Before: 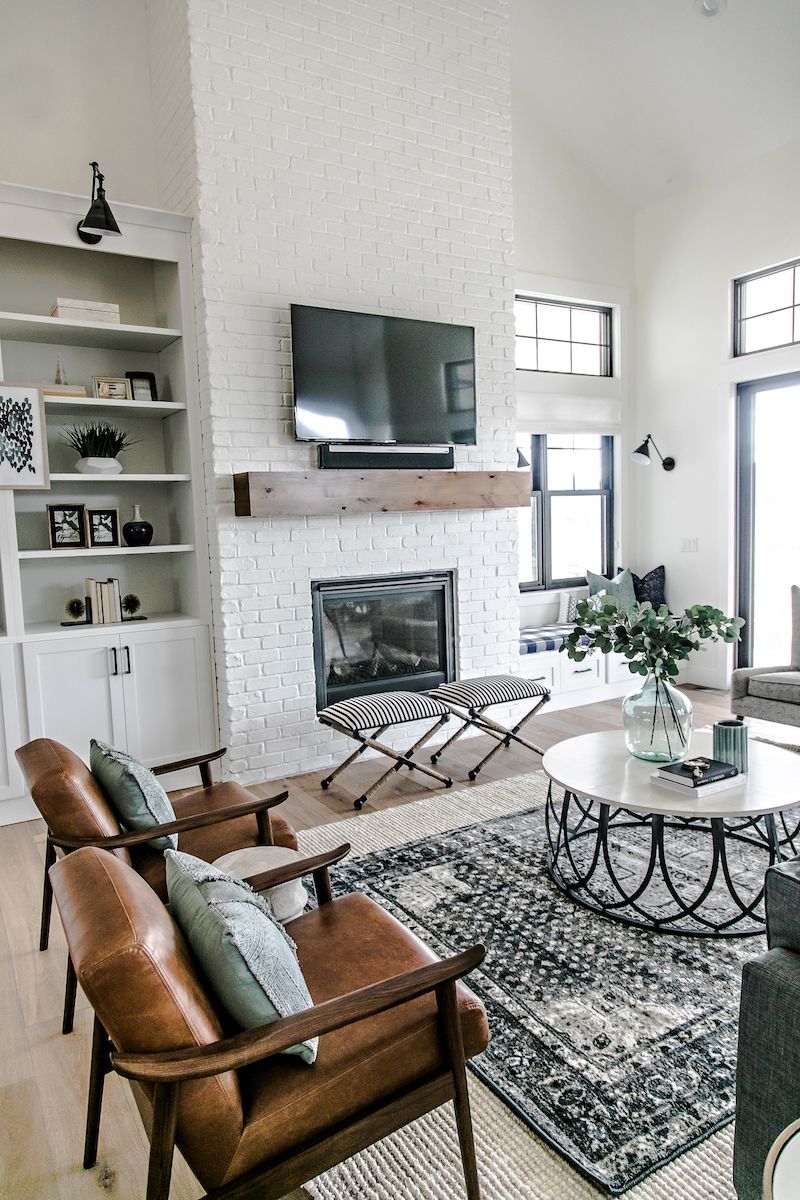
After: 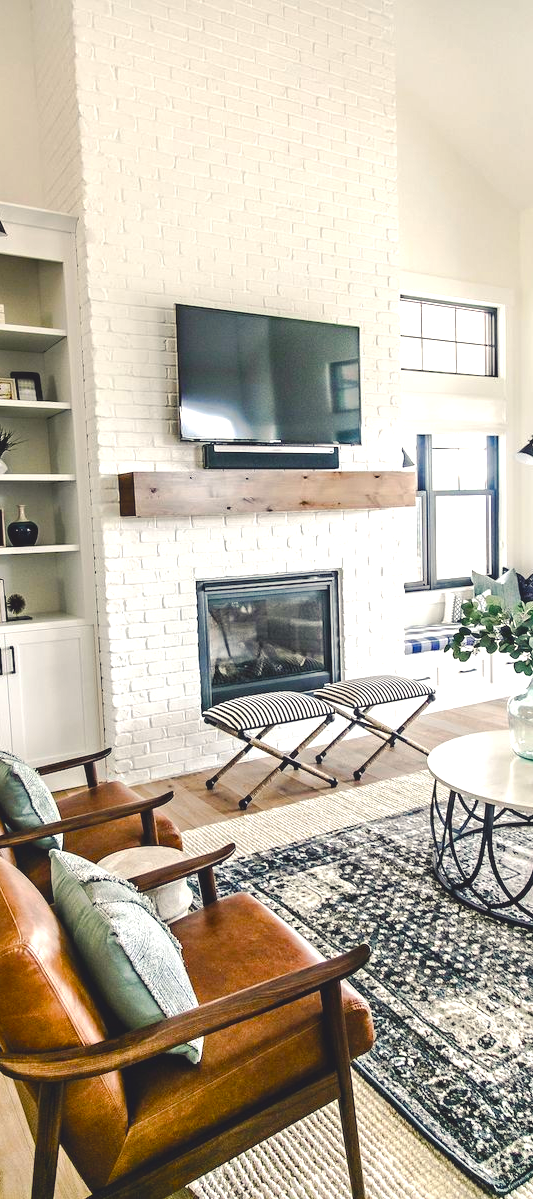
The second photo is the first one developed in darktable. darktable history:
crop and rotate: left 14.436%, right 18.898%
local contrast: mode bilateral grid, contrast 20, coarseness 50, detail 120%, midtone range 0.2
white balance: emerald 1
exposure: exposure 0.6 EV, compensate highlight preservation false
color balance rgb: shadows lift › chroma 3%, shadows lift › hue 280.8°, power › hue 330°, highlights gain › chroma 3%, highlights gain › hue 75.6°, global offset › luminance 1.5%, perceptual saturation grading › global saturation 20%, perceptual saturation grading › highlights -25%, perceptual saturation grading › shadows 50%, global vibrance 30%
